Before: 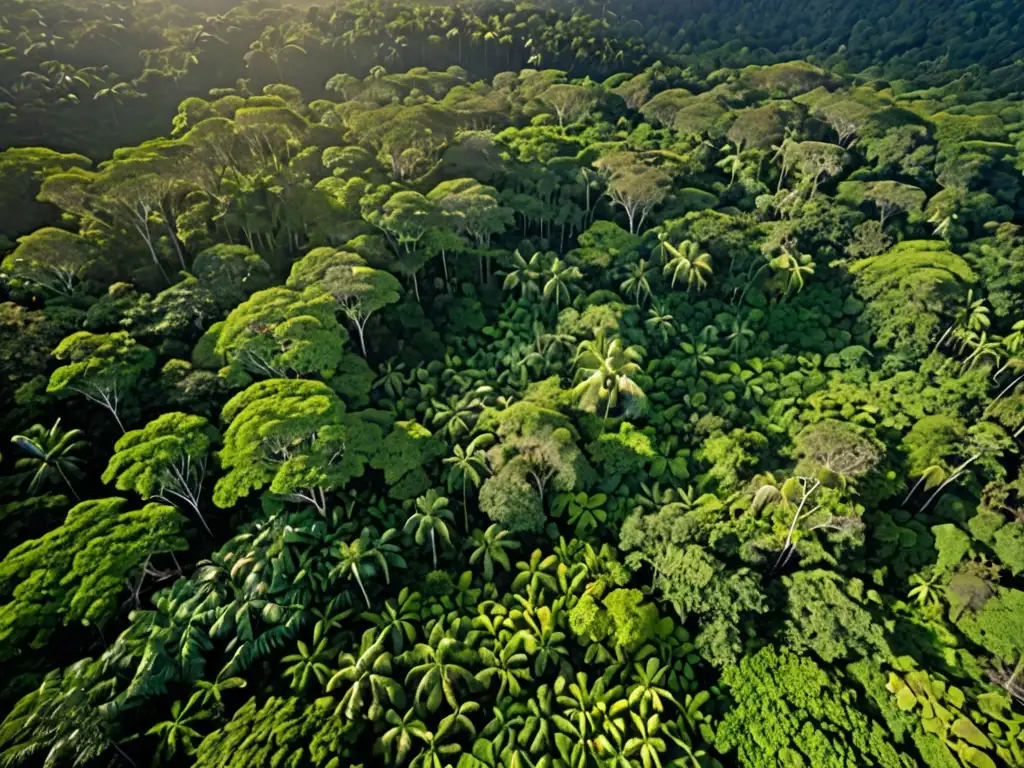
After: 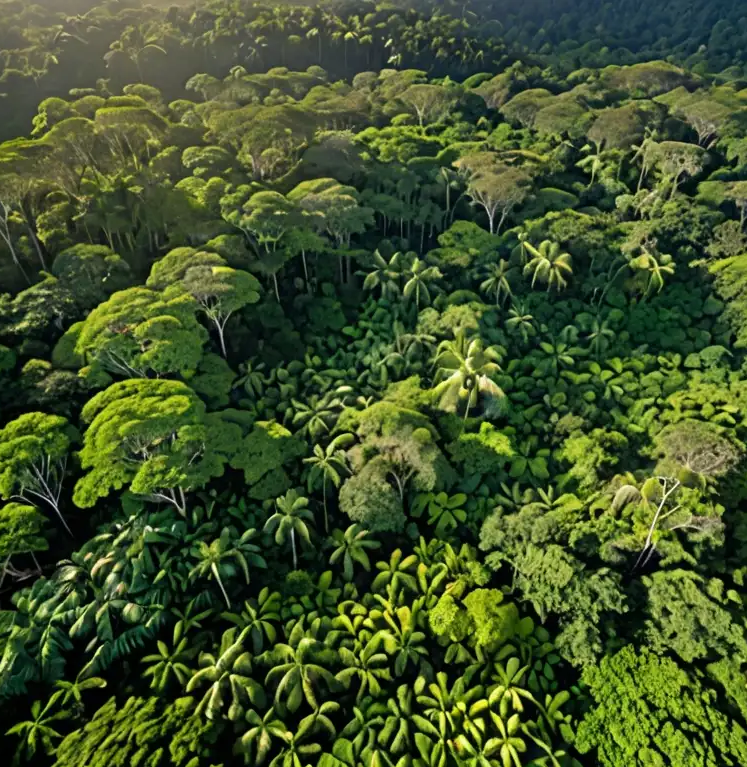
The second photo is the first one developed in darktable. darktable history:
crop: left 13.717%, top 0%, right 13.313%
